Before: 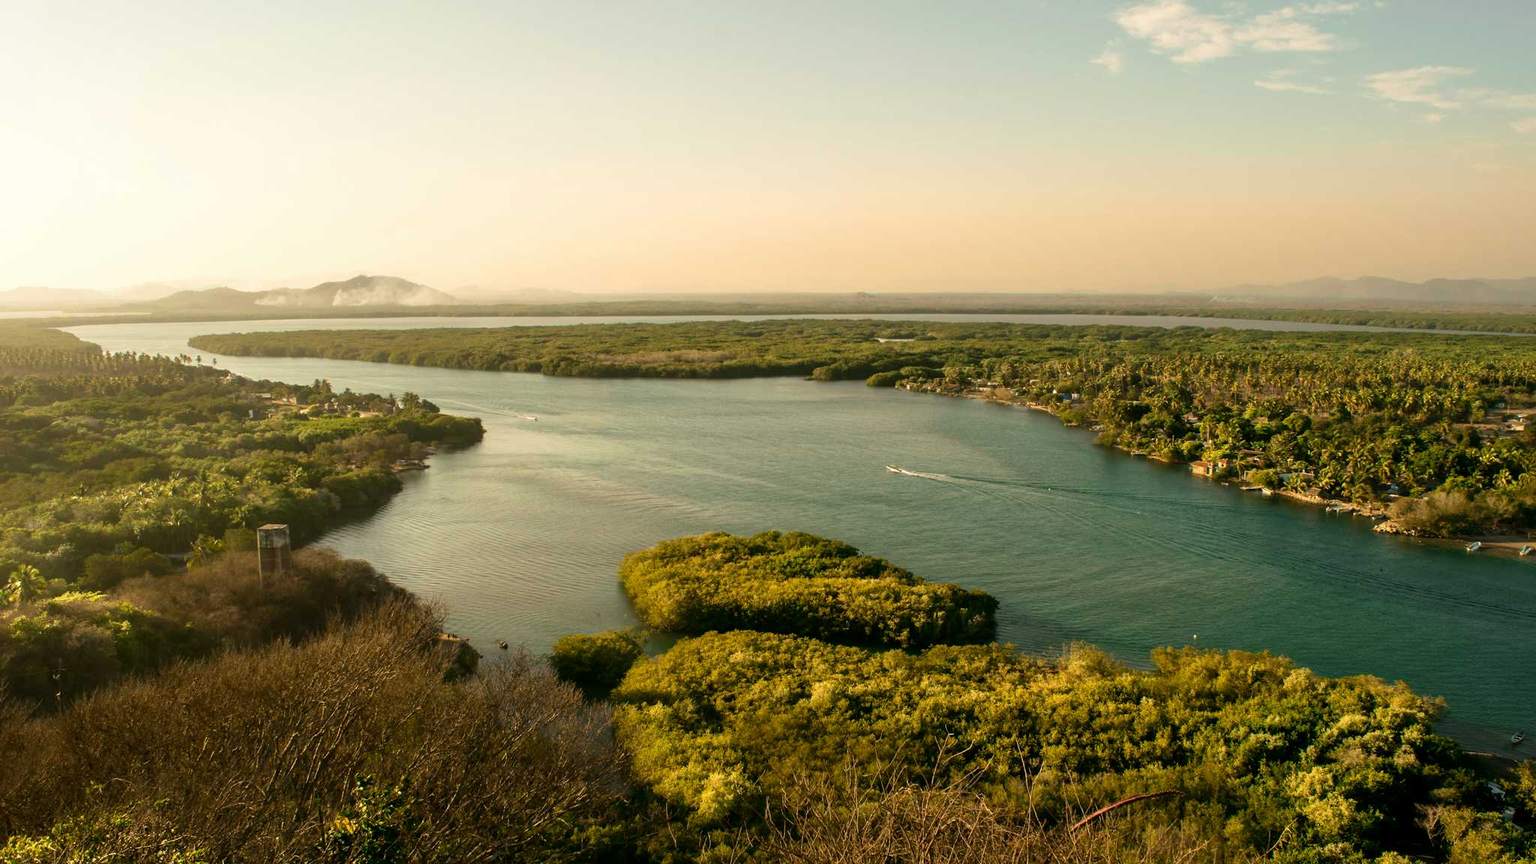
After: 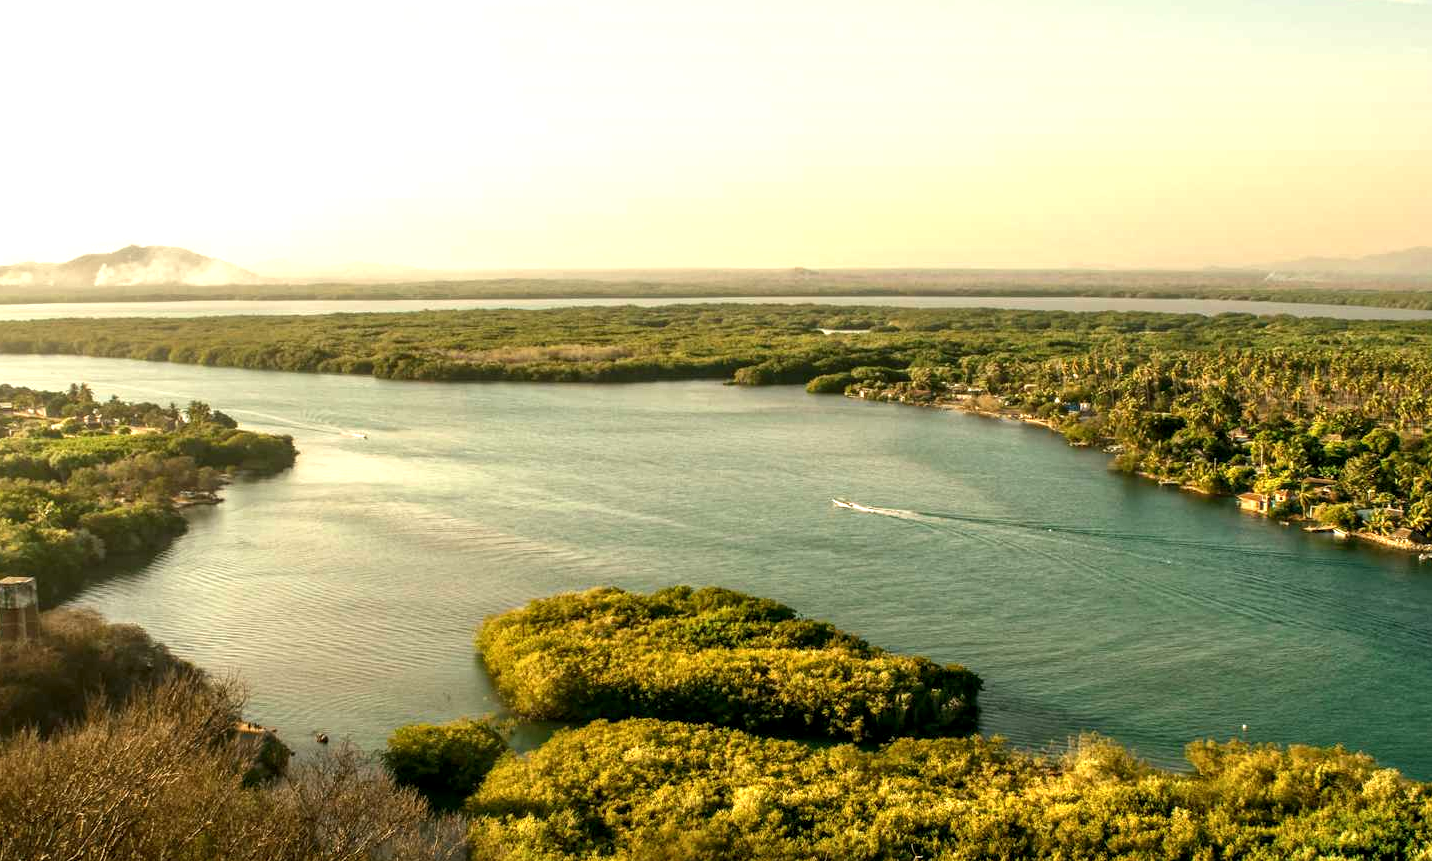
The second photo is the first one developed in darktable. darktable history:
crop and rotate: left 17.046%, top 10.659%, right 12.989%, bottom 14.553%
local contrast: detail 130%
exposure: exposure 0.636 EV, compensate highlight preservation false
